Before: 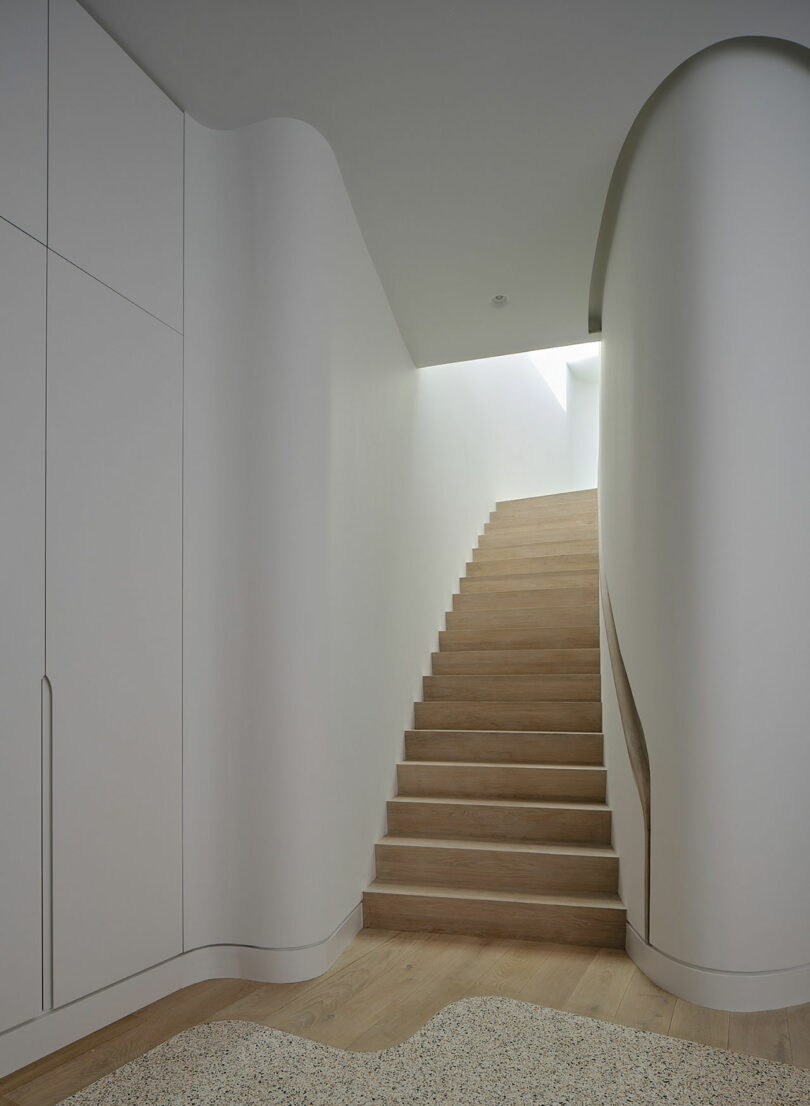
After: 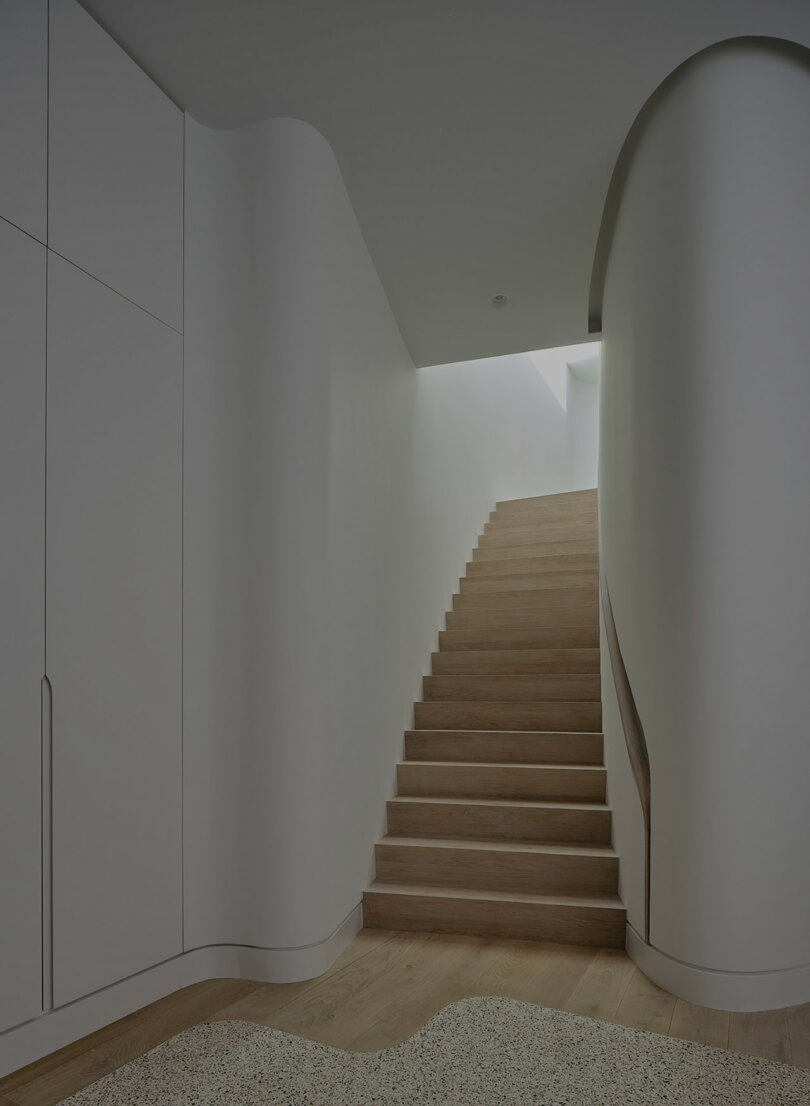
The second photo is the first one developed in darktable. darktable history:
exposure: exposure -1.009 EV, compensate exposure bias true, compensate highlight preservation false
shadows and highlights: white point adjustment 0.03, soften with gaussian
